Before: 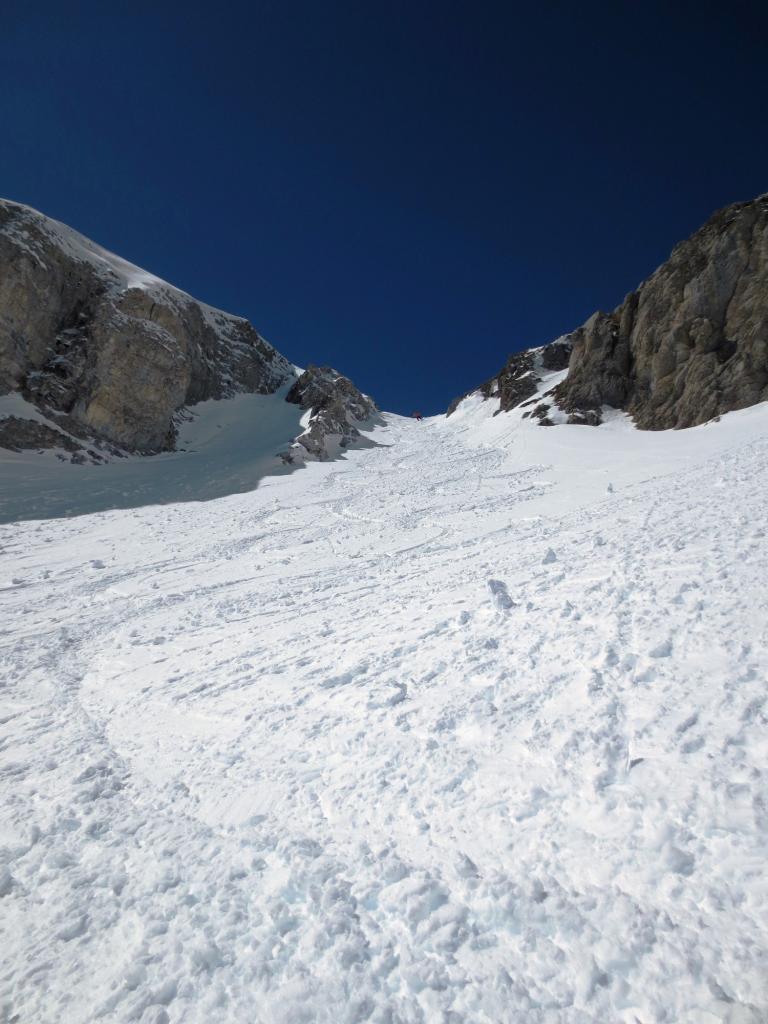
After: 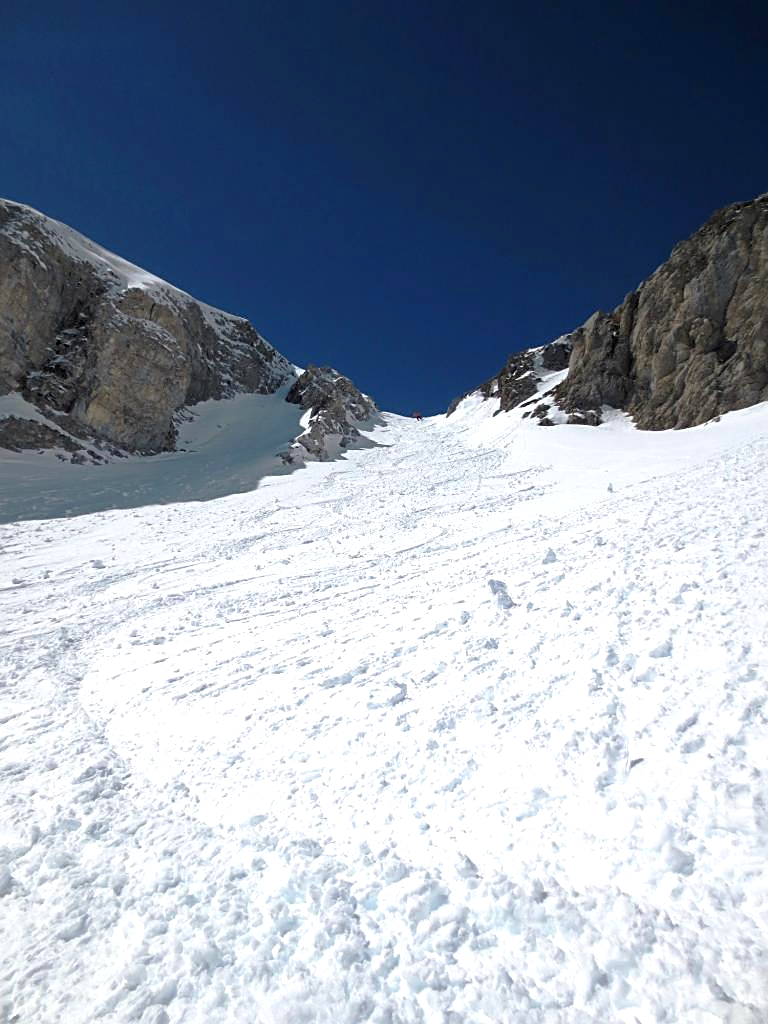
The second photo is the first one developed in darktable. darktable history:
sharpen: on, module defaults
exposure: black level correction 0.001, exposure 0.499 EV, compensate highlight preservation false
